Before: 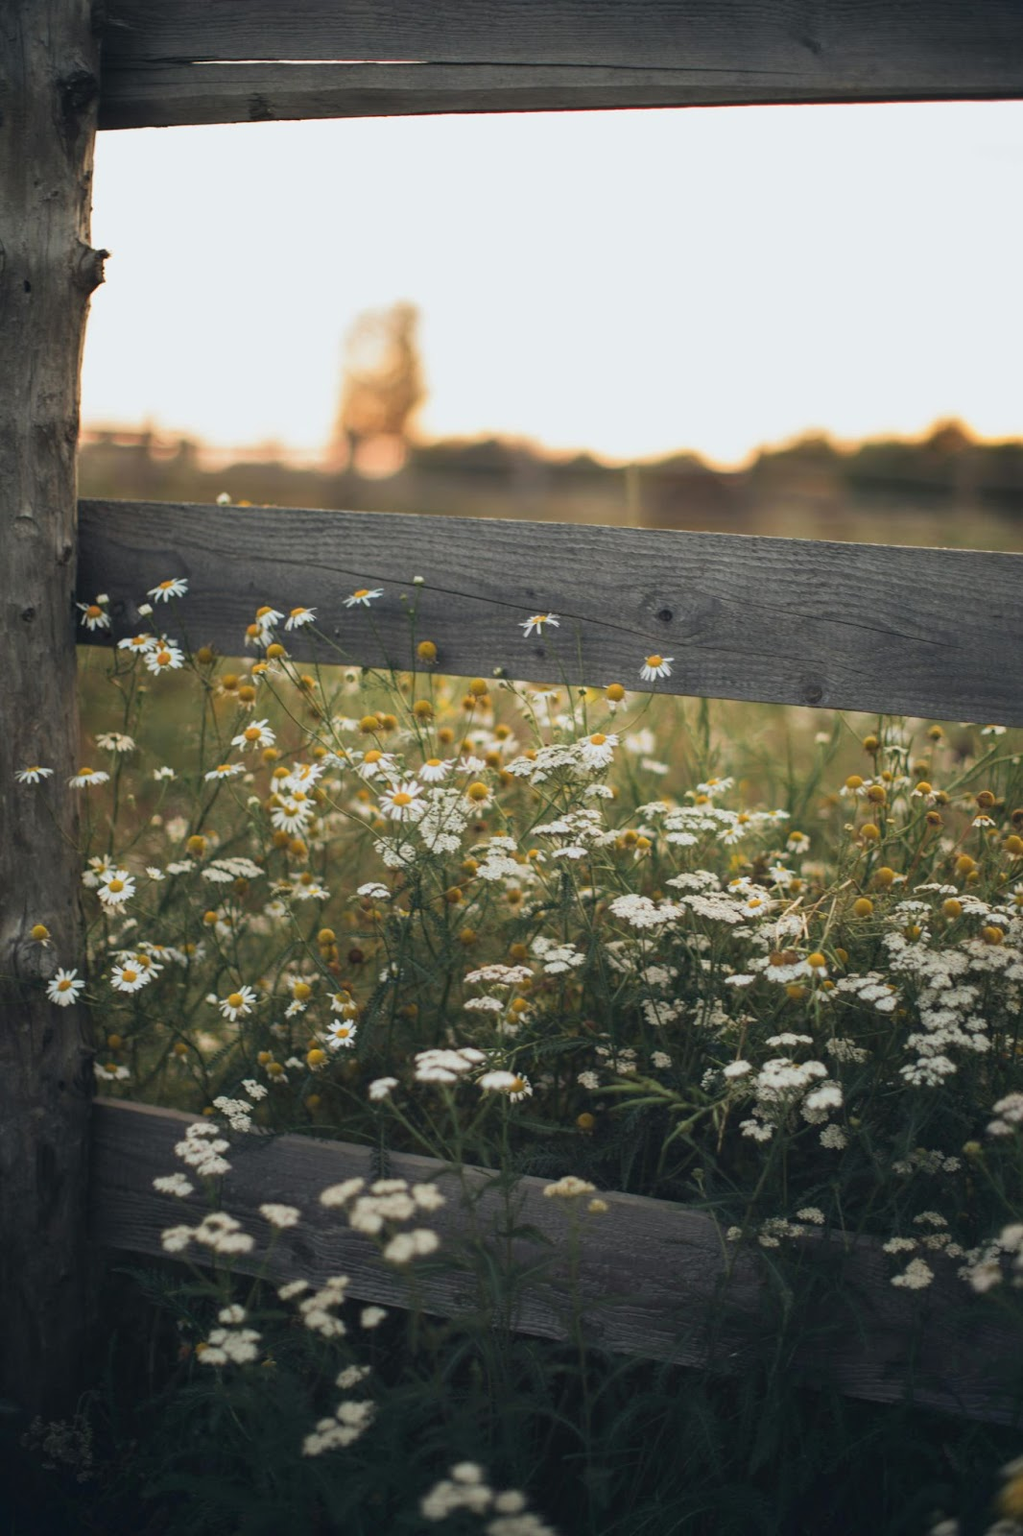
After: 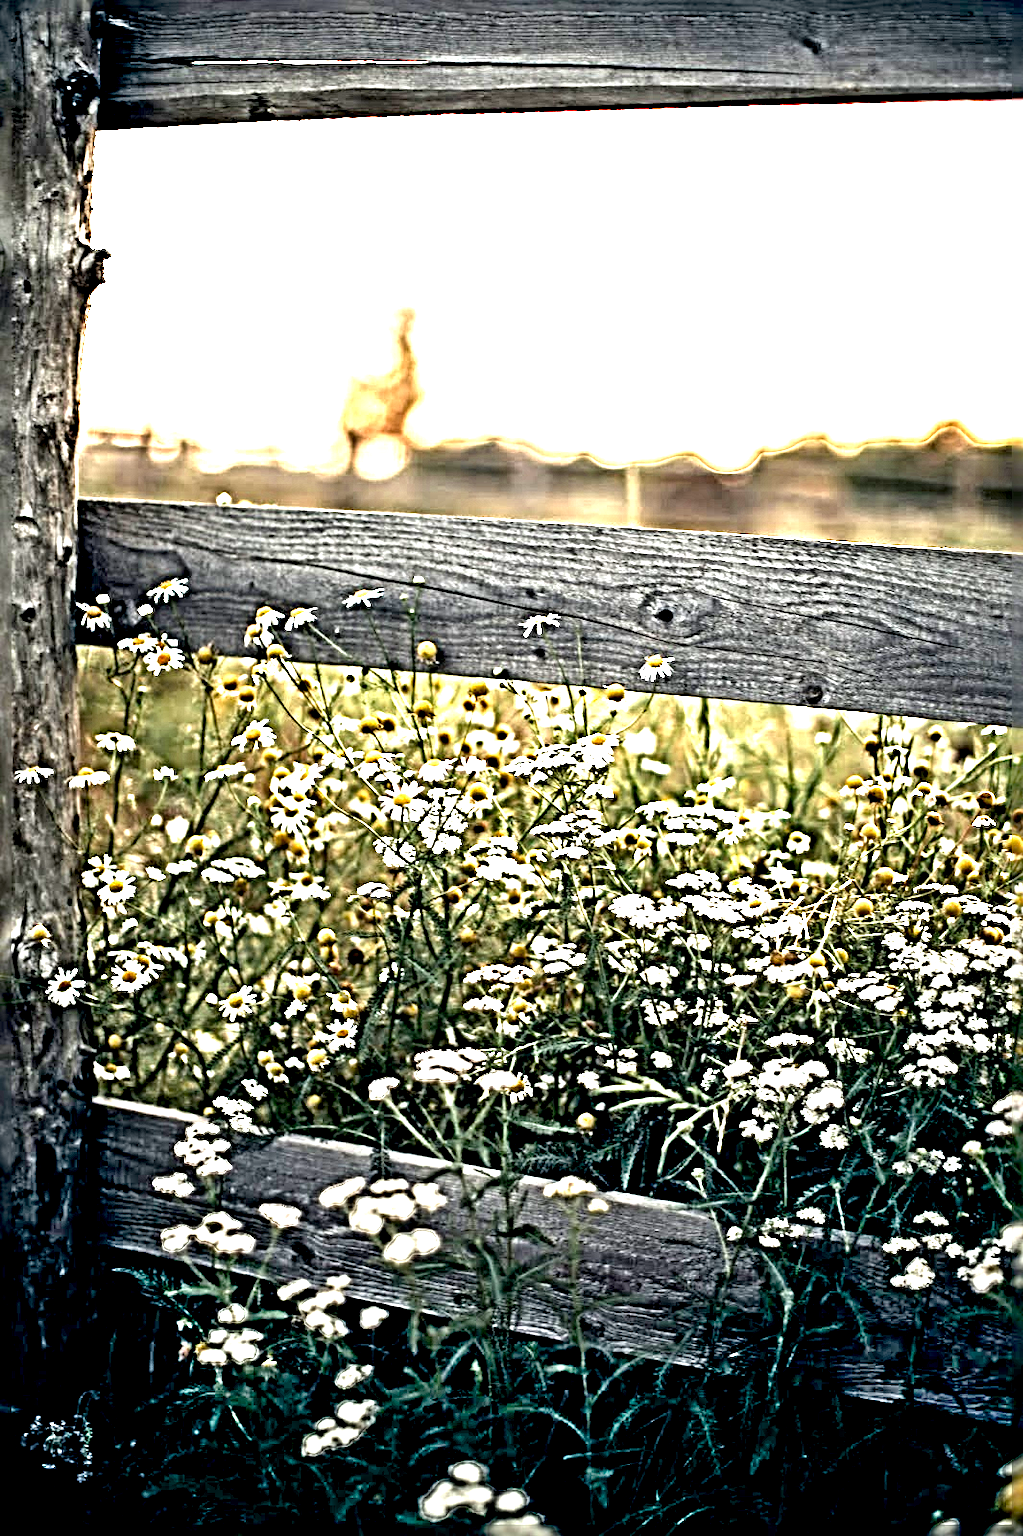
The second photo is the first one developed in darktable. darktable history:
sharpen: radius 6.279, amount 1.801, threshold 0.08
exposure: black level correction 0.016, exposure 1.766 EV, compensate highlight preservation false
contrast equalizer: octaves 7, y [[0.511, 0.558, 0.631, 0.632, 0.559, 0.512], [0.5 ×6], [0.507, 0.559, 0.627, 0.644, 0.647, 0.647], [0 ×6], [0 ×6]]
